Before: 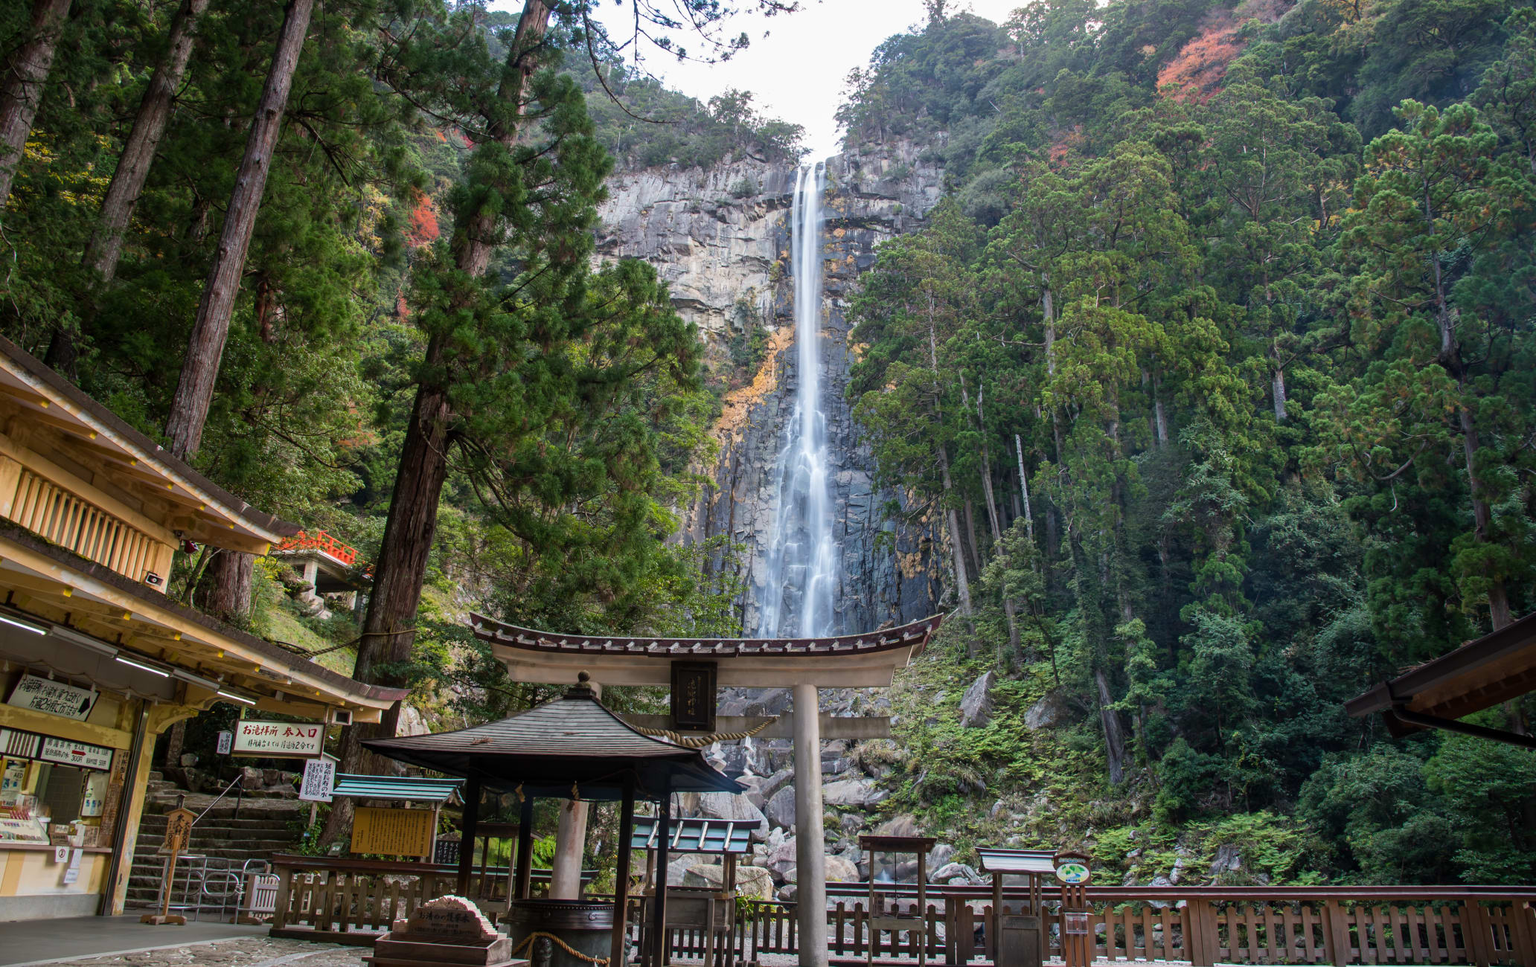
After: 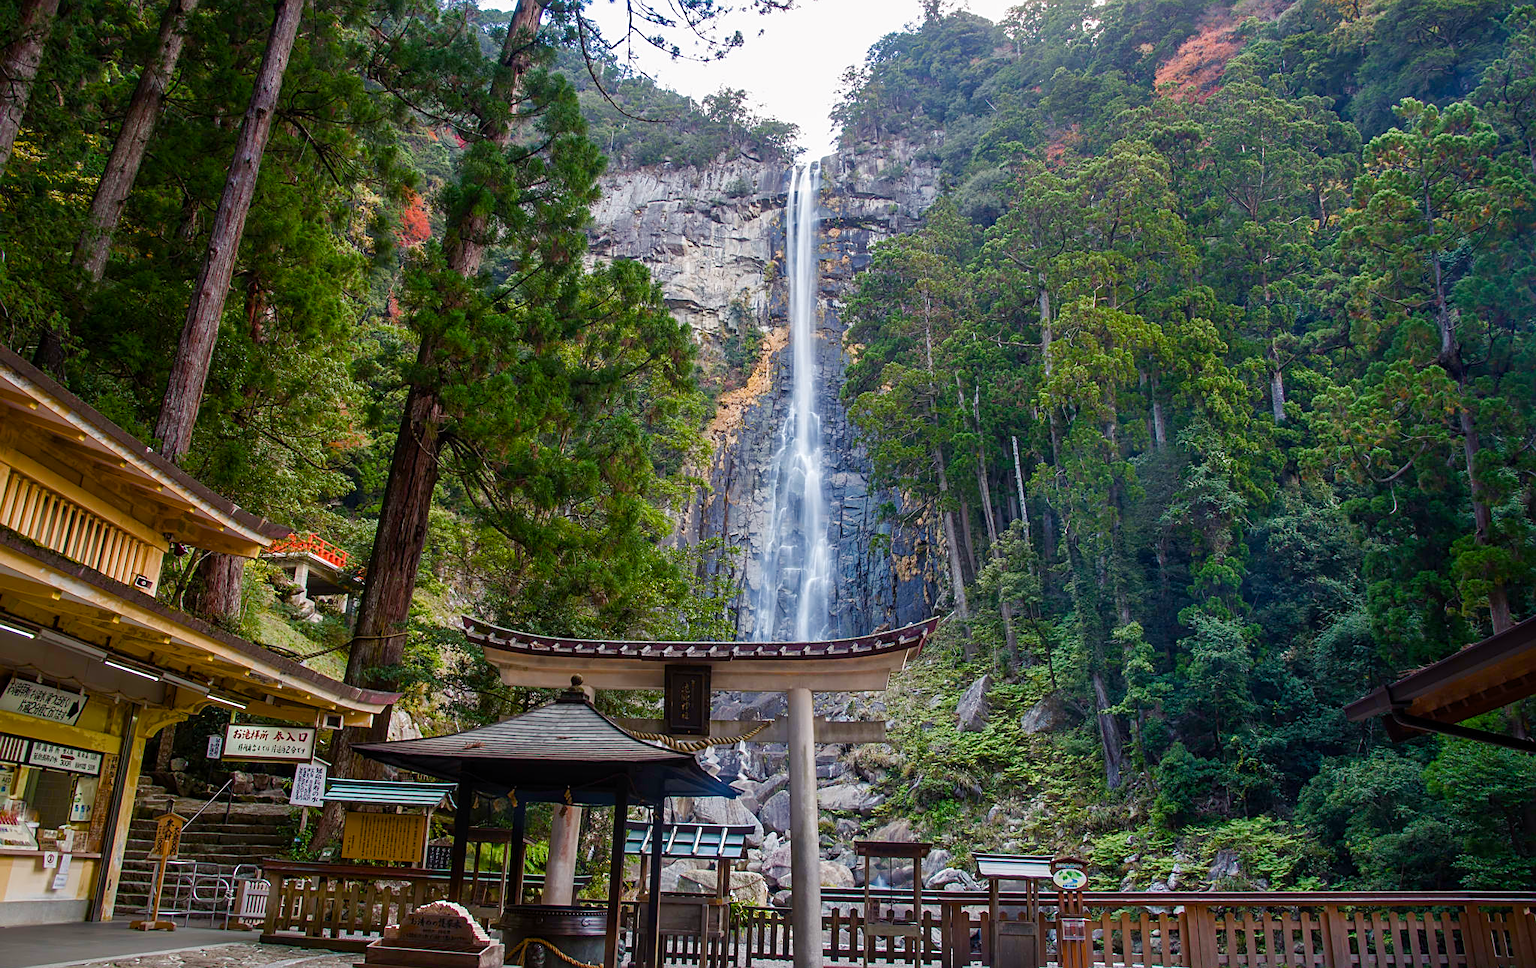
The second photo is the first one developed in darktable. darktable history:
crop and rotate: left 0.804%, top 0.297%, bottom 0.336%
color balance rgb: shadows lift › chroma 2.953%, shadows lift › hue 280.26°, highlights gain › chroma 0.144%, highlights gain › hue 331.16°, perceptual saturation grading › global saturation 24.86%, perceptual saturation grading › highlights -50.921%, perceptual saturation grading › mid-tones 19.258%, perceptual saturation grading › shadows 62.125%
sharpen: on, module defaults
